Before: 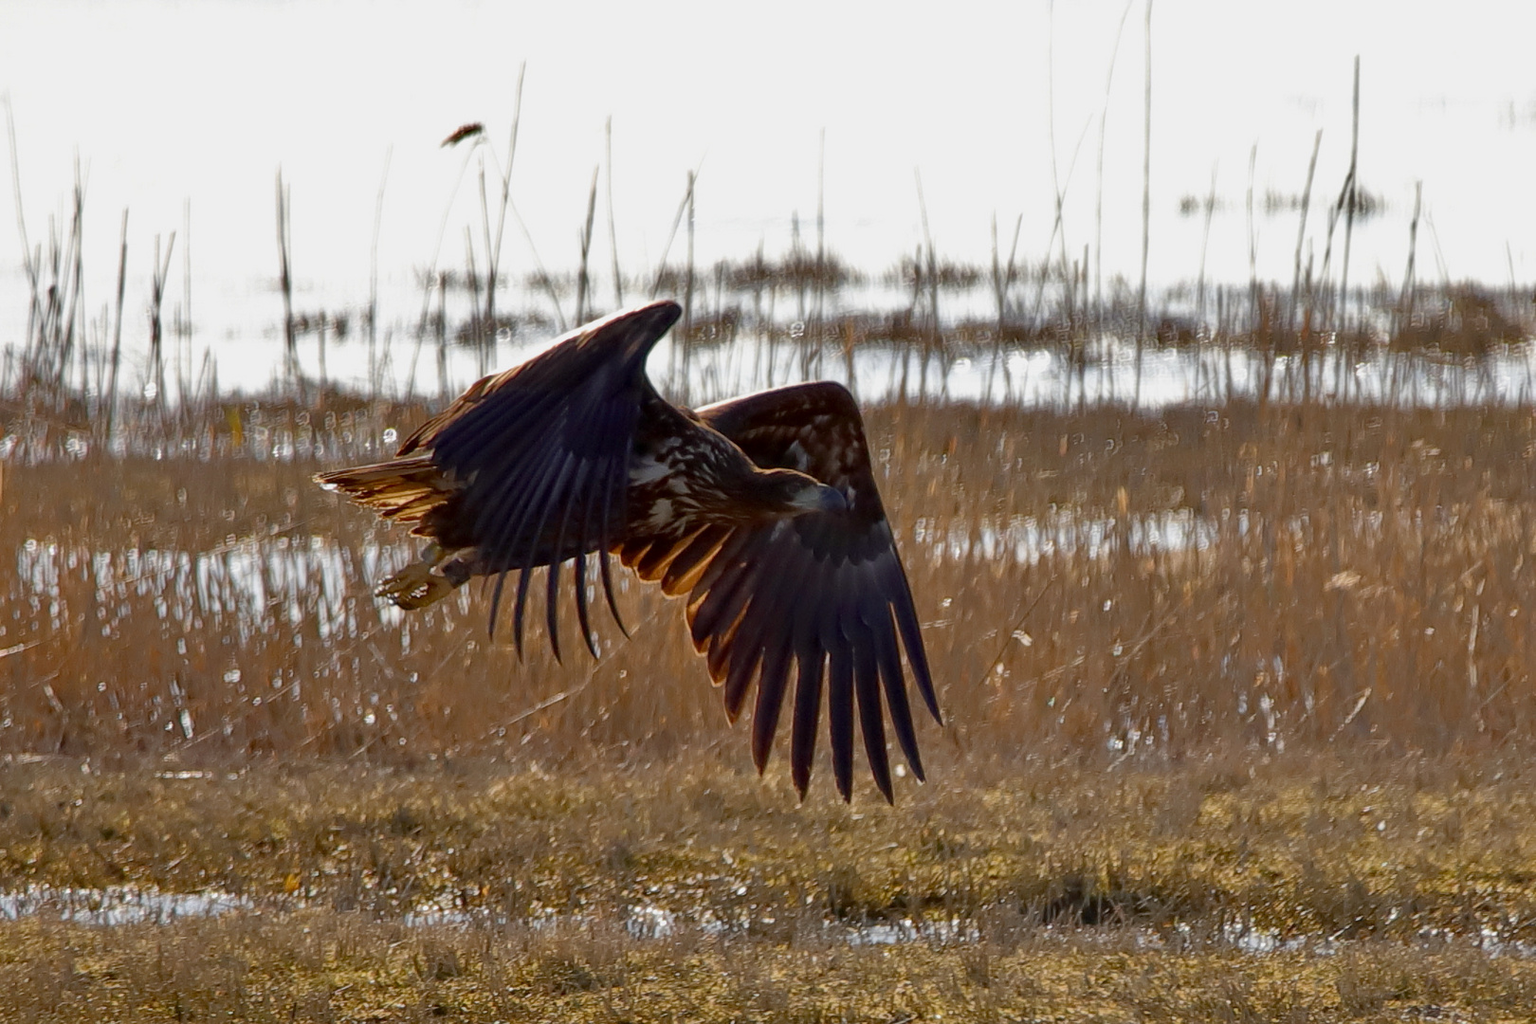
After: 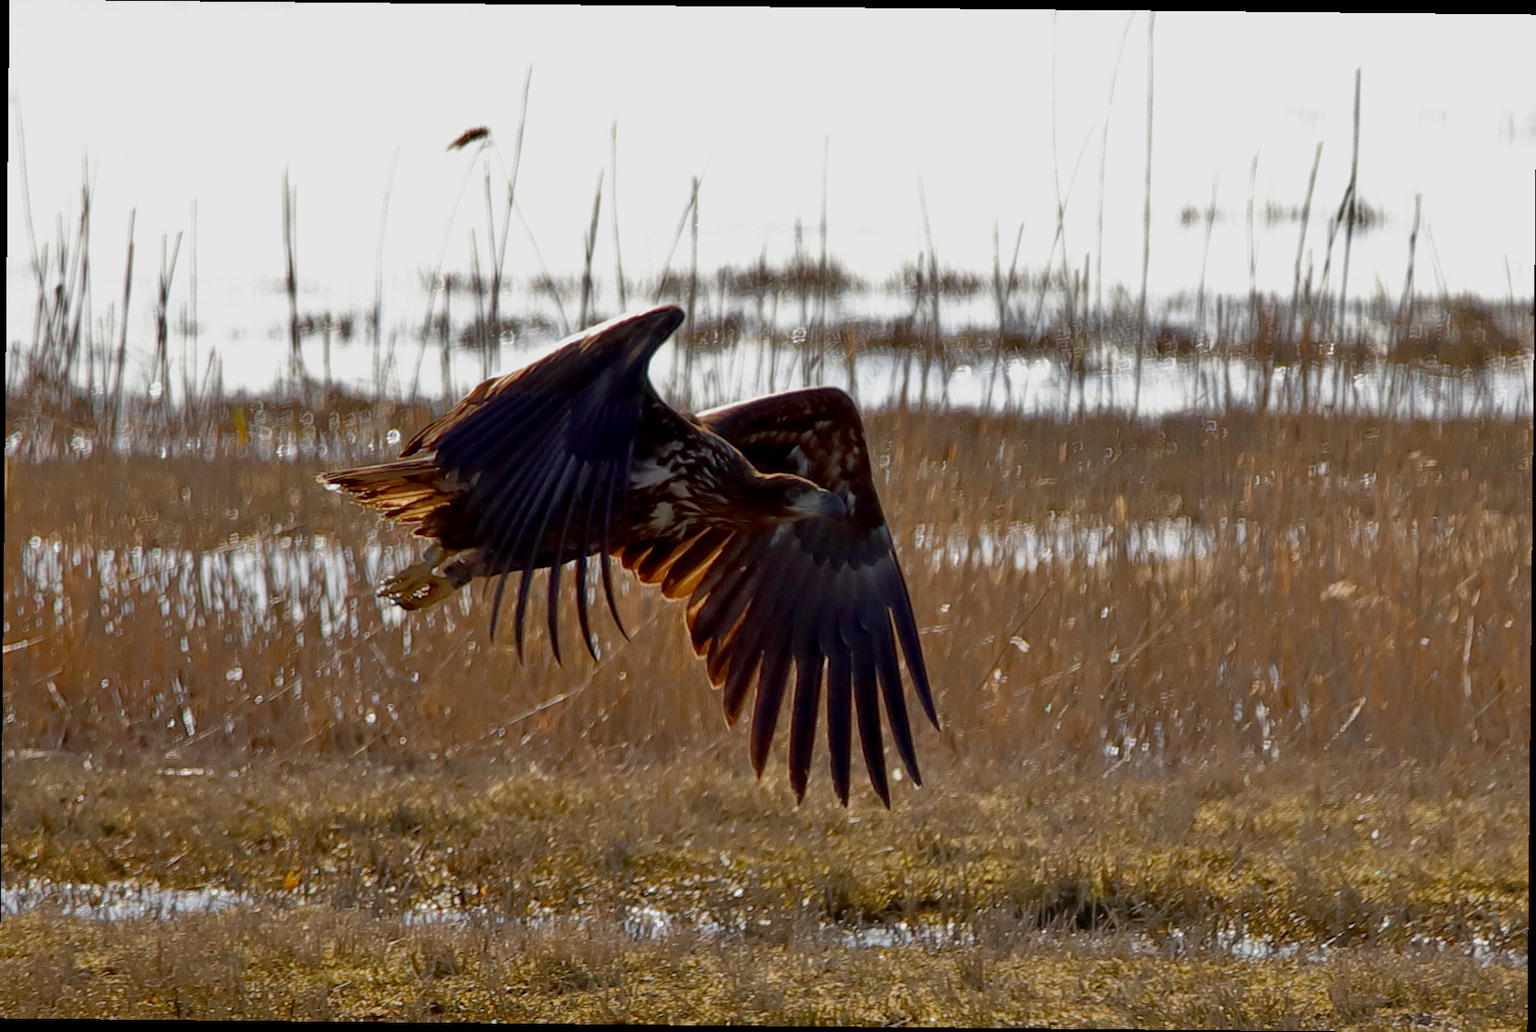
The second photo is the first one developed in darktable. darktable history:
crop and rotate: angle -0.568°
exposure: exposure -0.108 EV, compensate highlight preservation false
